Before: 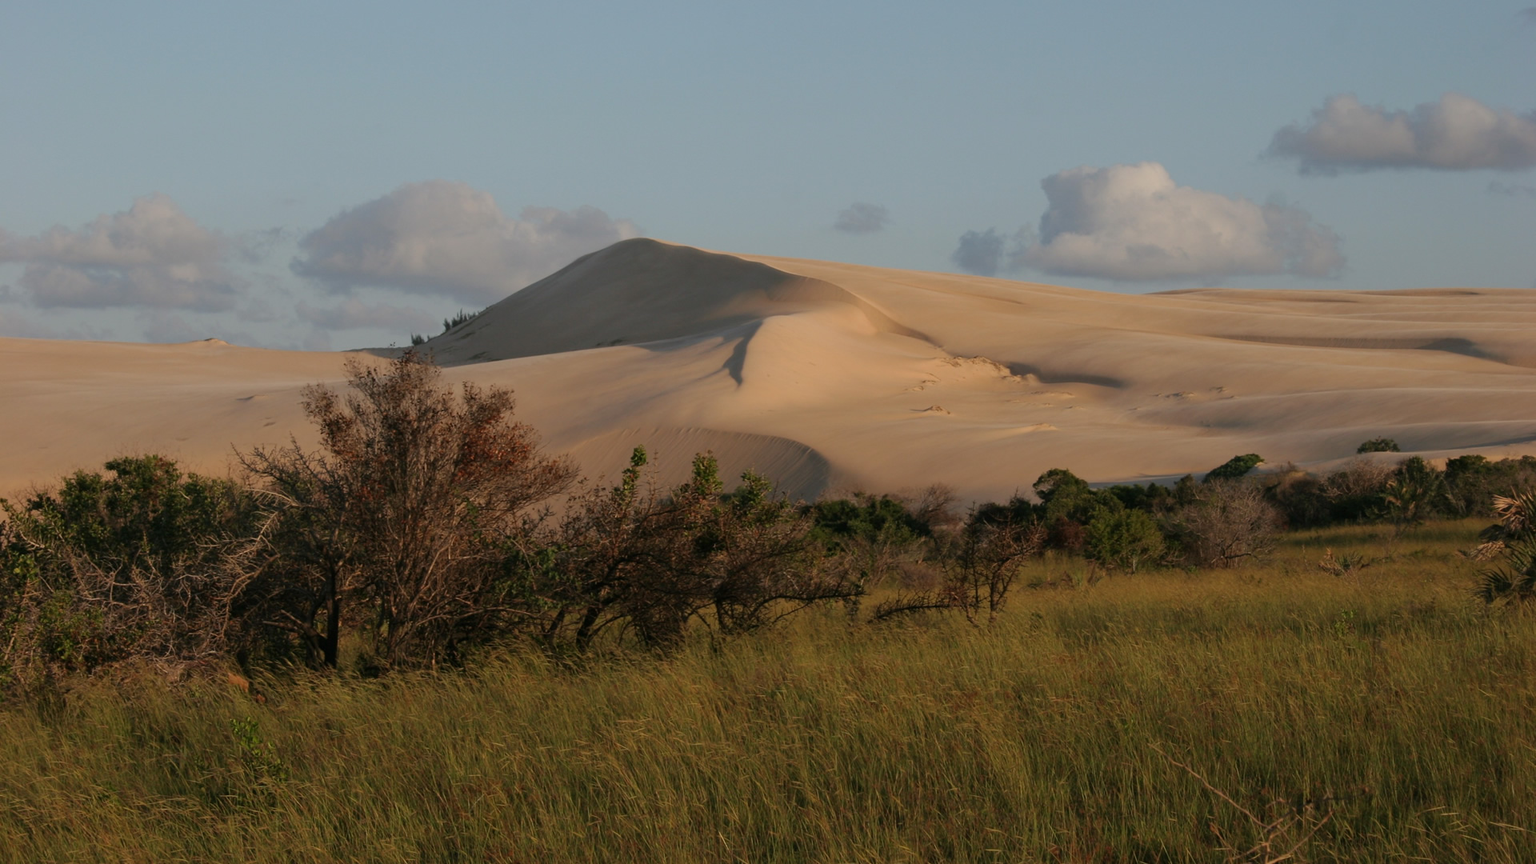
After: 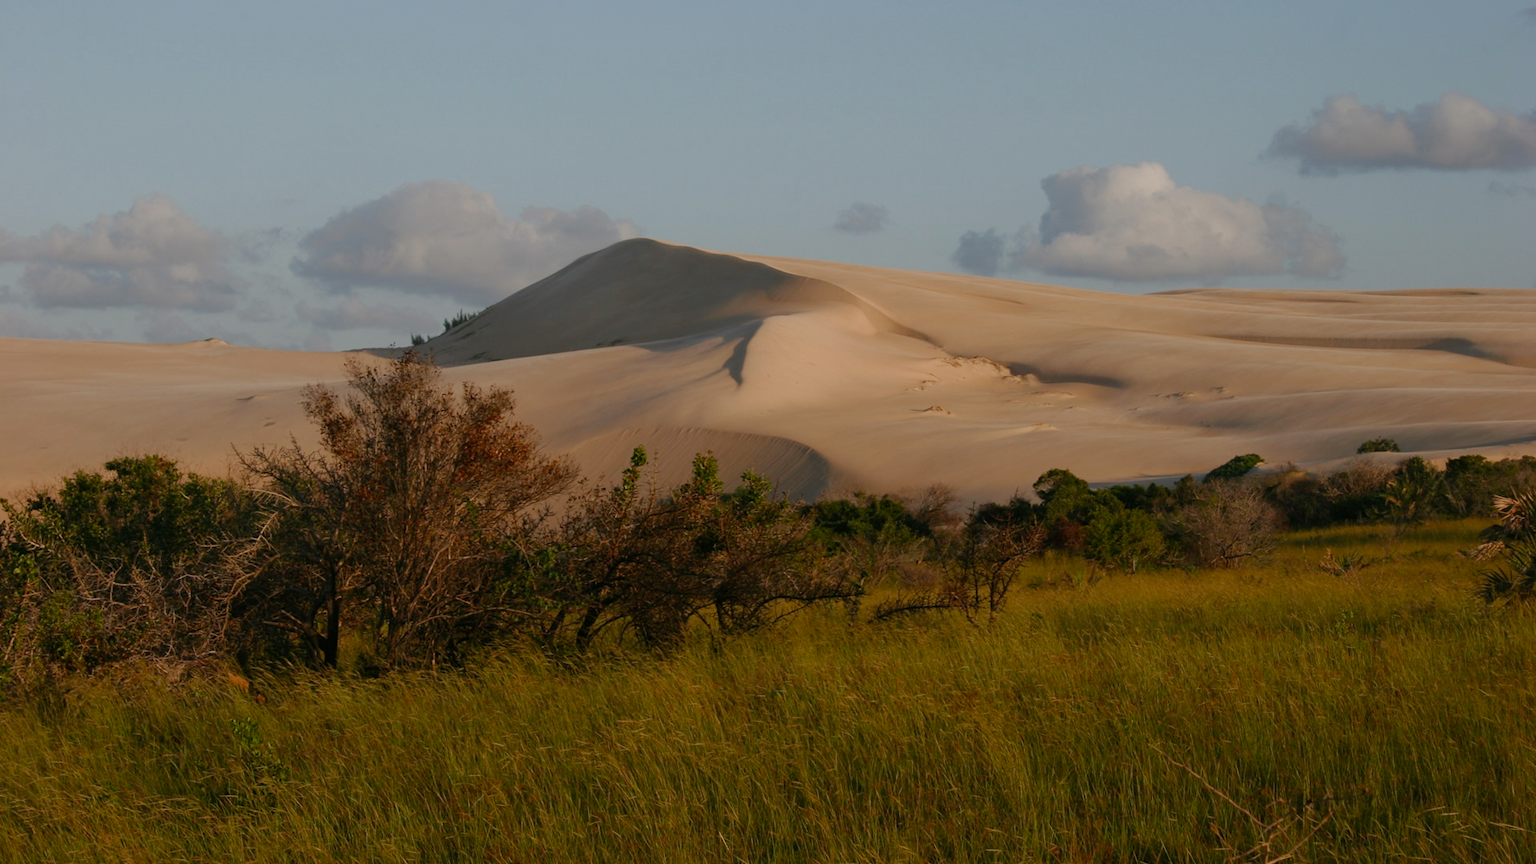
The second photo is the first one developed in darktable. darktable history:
color balance rgb: shadows lift › luminance -10.167%, perceptual saturation grading › global saturation 20%, perceptual saturation grading › highlights -50.386%, perceptual saturation grading › shadows 31.228%
tone equalizer: on, module defaults
exposure: exposure -0.055 EV, compensate highlight preservation false
